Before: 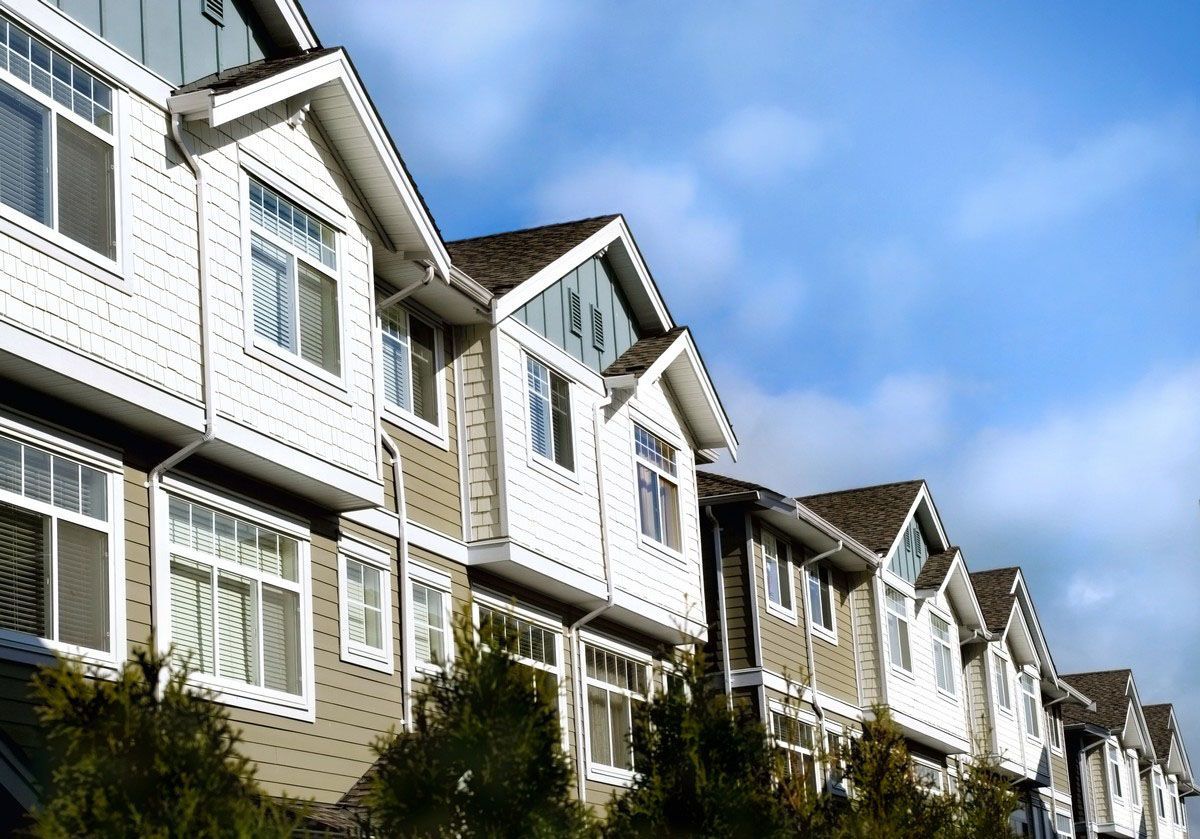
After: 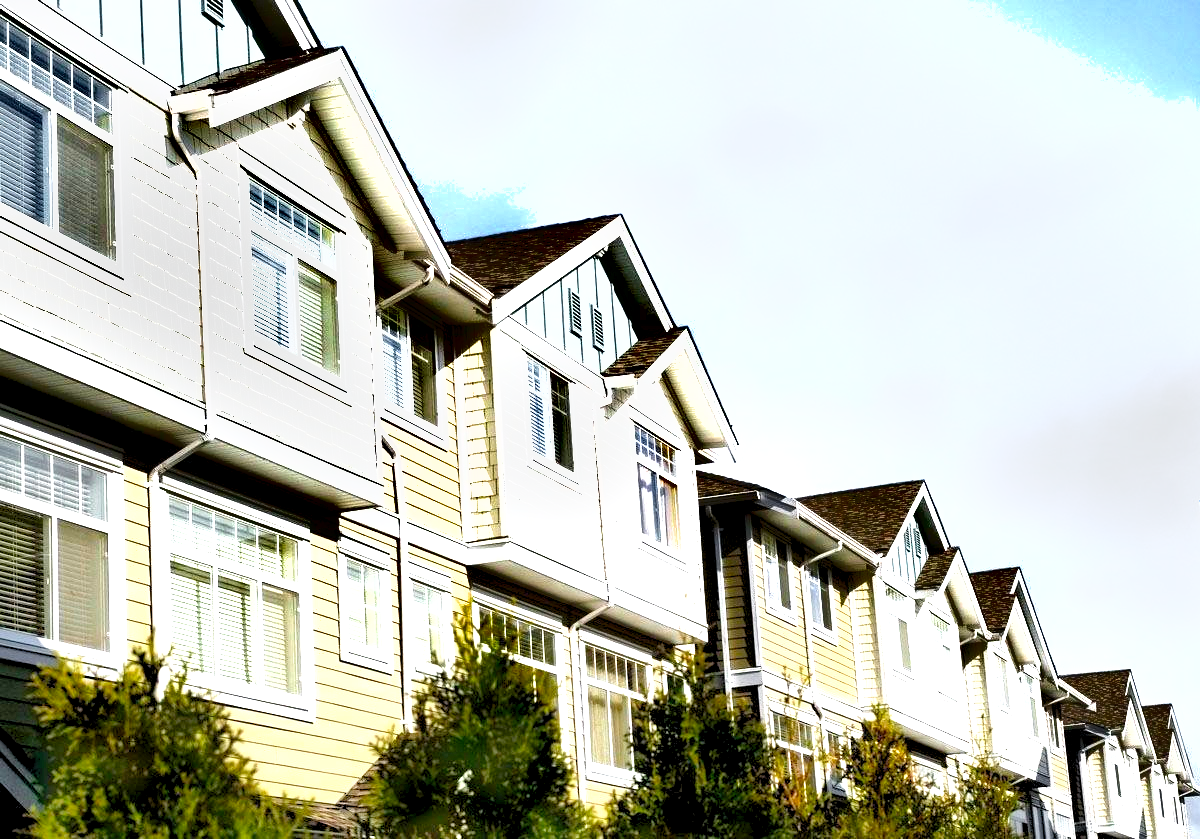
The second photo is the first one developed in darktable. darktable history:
levels: levels [0.044, 0.416, 0.908]
shadows and highlights: low approximation 0.01, soften with gaussian
exposure: black level correction 0.001, exposure 1.315 EV, compensate highlight preservation false
color zones: curves: ch1 [(0.25, 0.61) (0.75, 0.248)]
